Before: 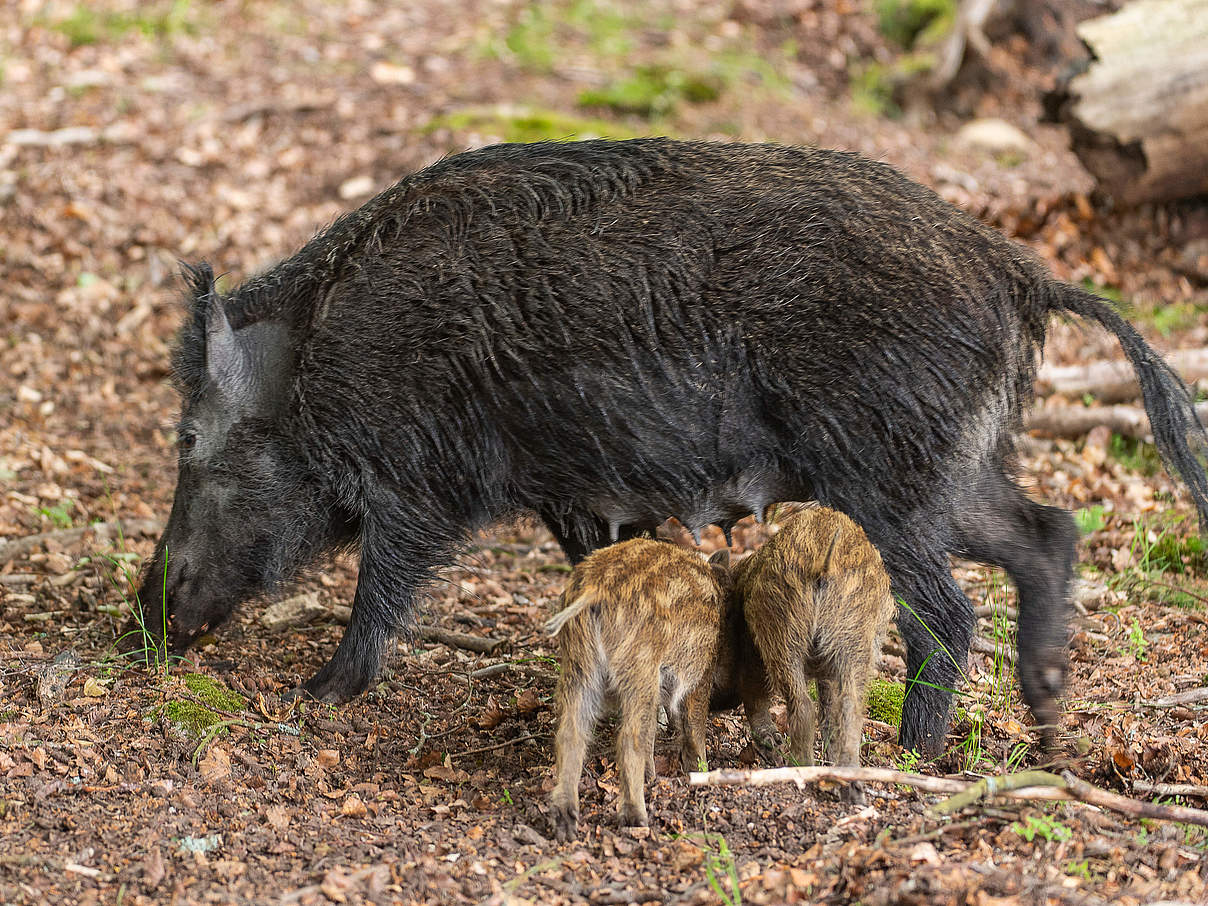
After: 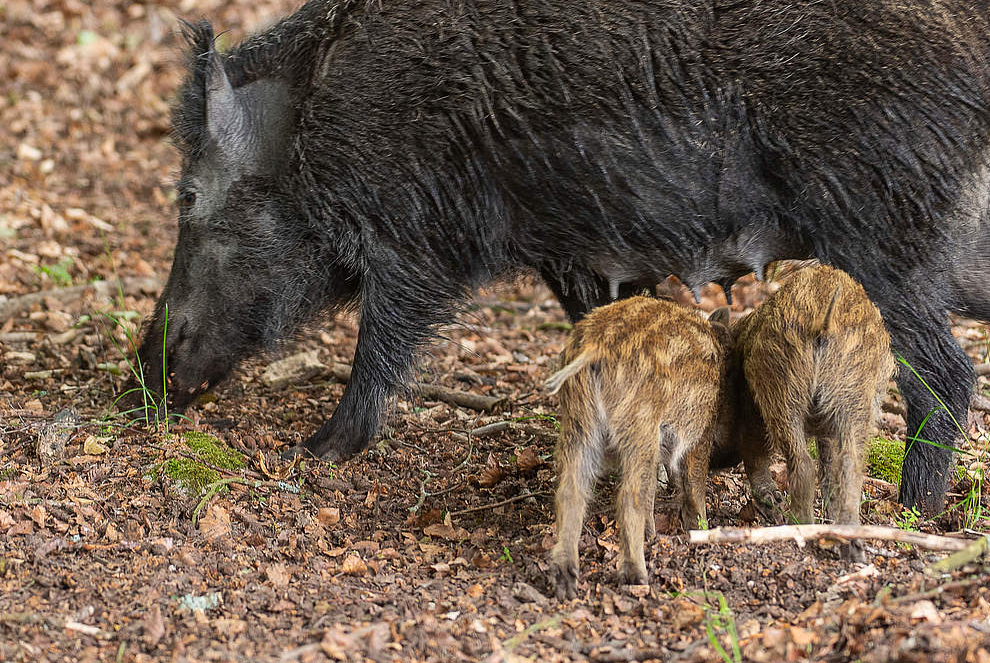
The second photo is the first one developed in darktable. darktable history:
crop: top 26.771%, right 17.968%
